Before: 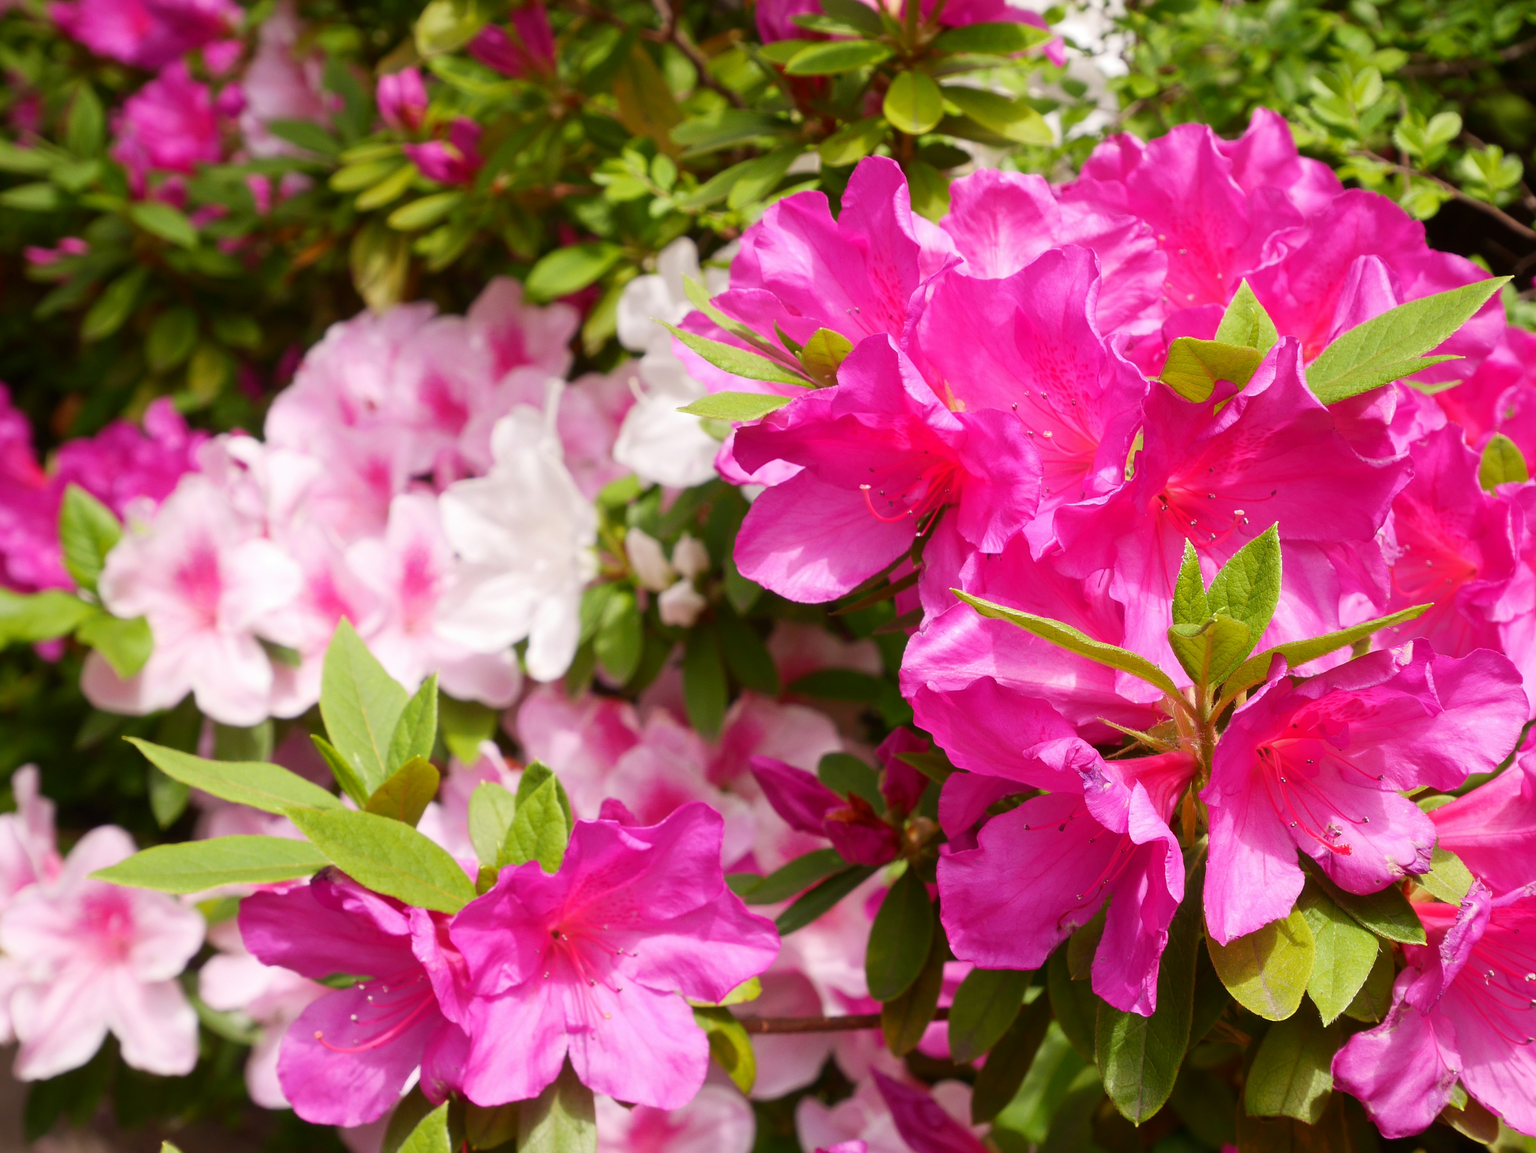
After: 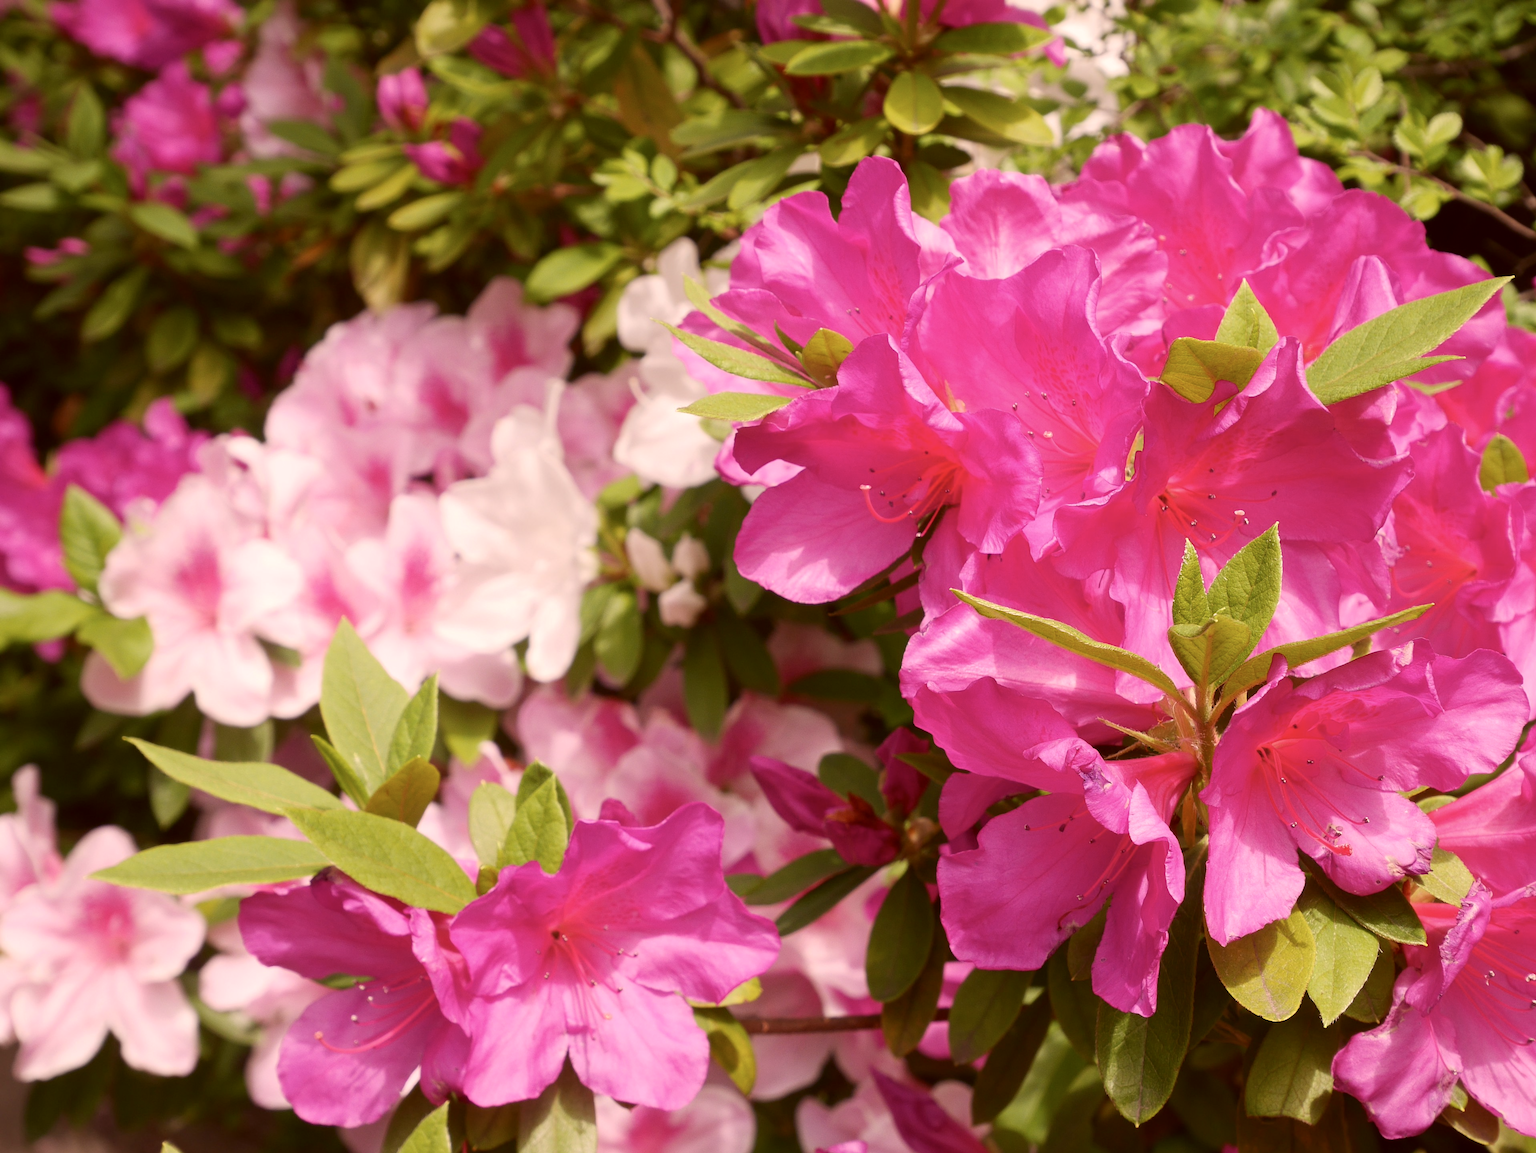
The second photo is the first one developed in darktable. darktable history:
color correction: highlights a* 10.24, highlights b* 9.78, shadows a* 8.35, shadows b* 8.67, saturation 0.781
